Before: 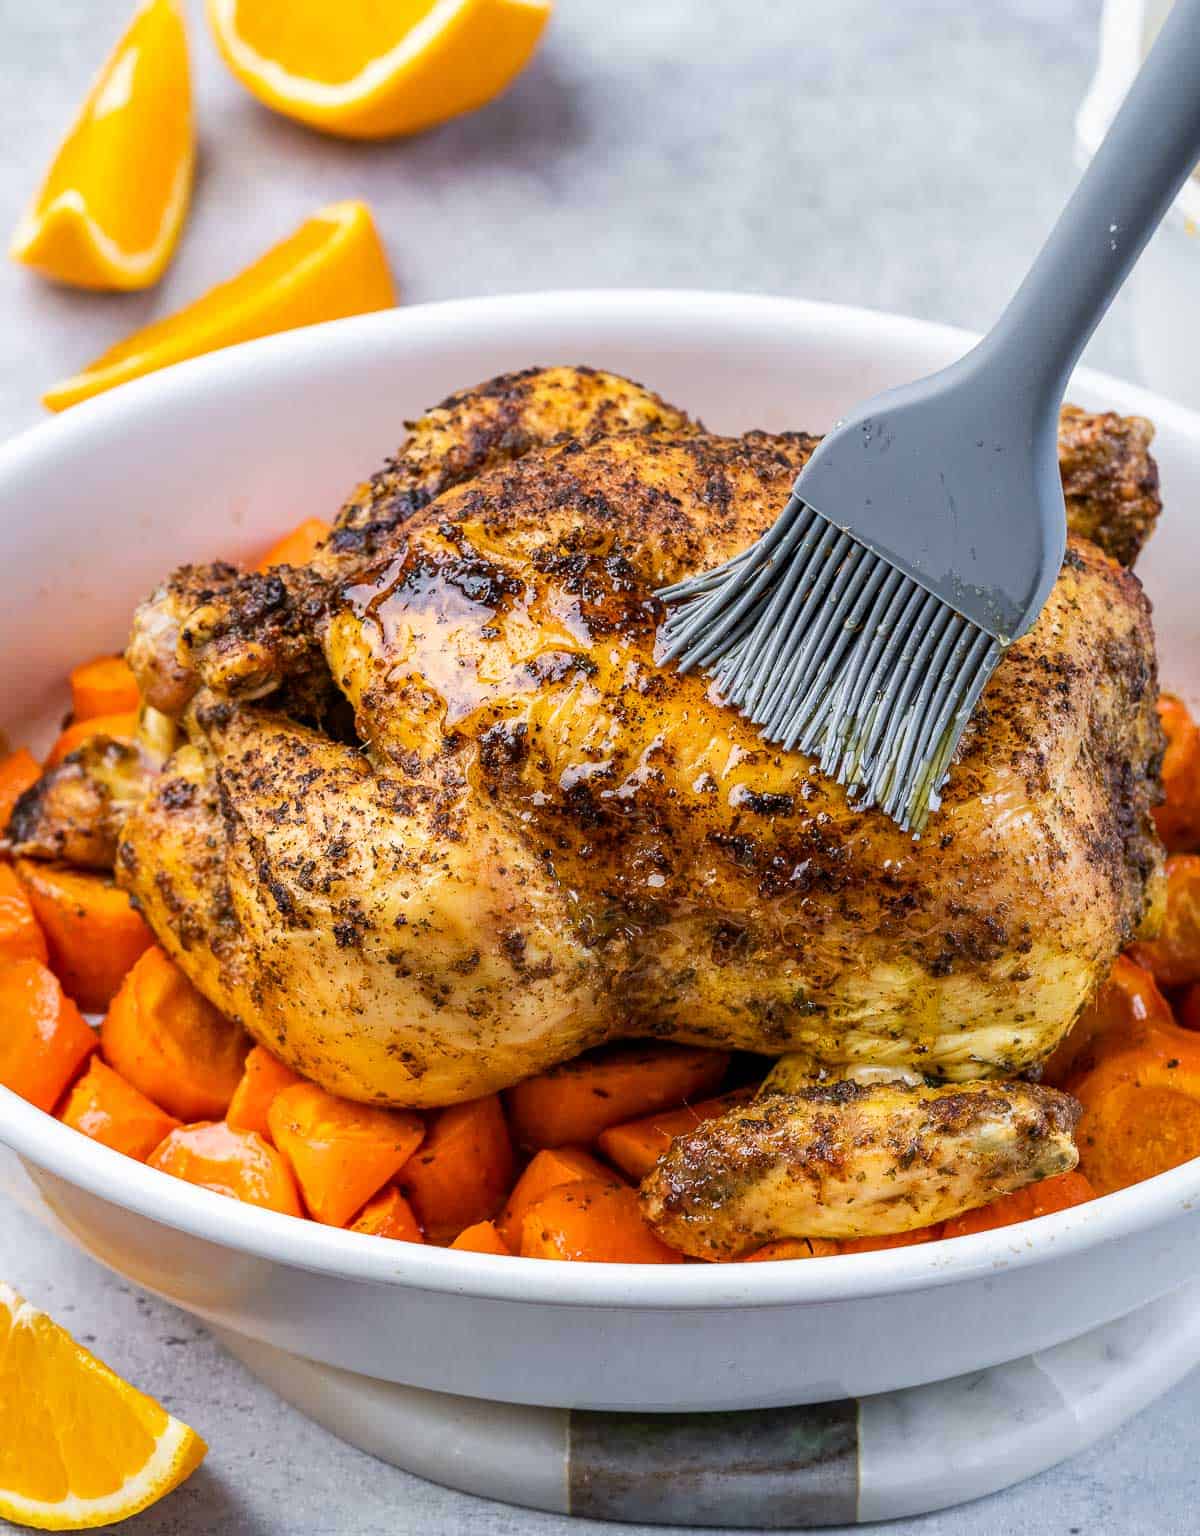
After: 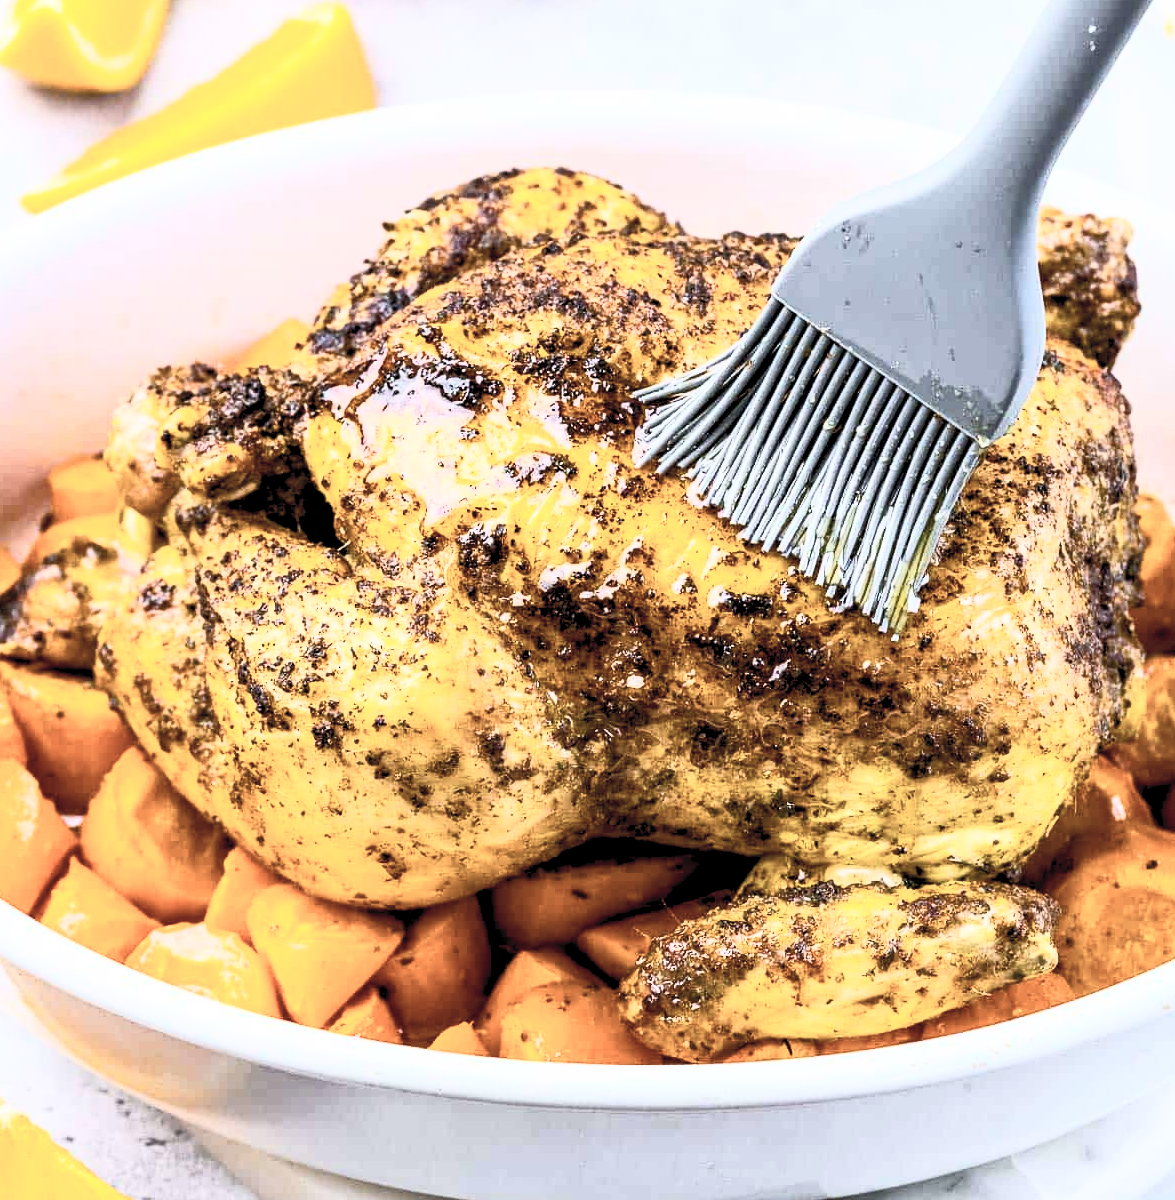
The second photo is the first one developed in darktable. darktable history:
color balance rgb: global offset › luminance -0.898%, perceptual saturation grading › global saturation 25.138%, global vibrance 14.786%
crop and rotate: left 1.833%, top 13.009%, right 0.217%, bottom 8.833%
contrast brightness saturation: contrast 0.562, brightness 0.577, saturation -0.336
